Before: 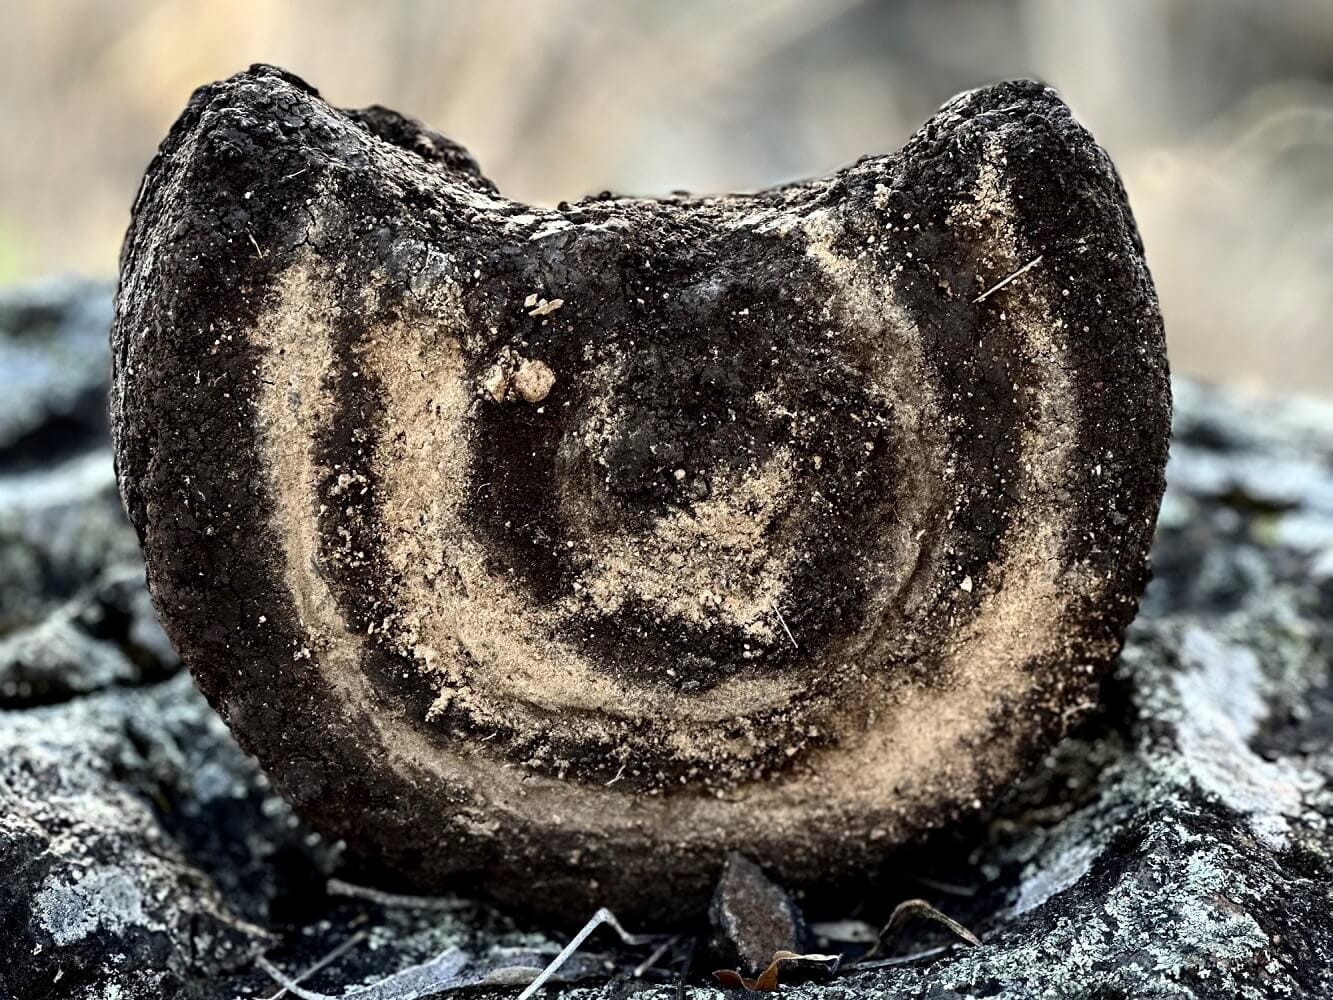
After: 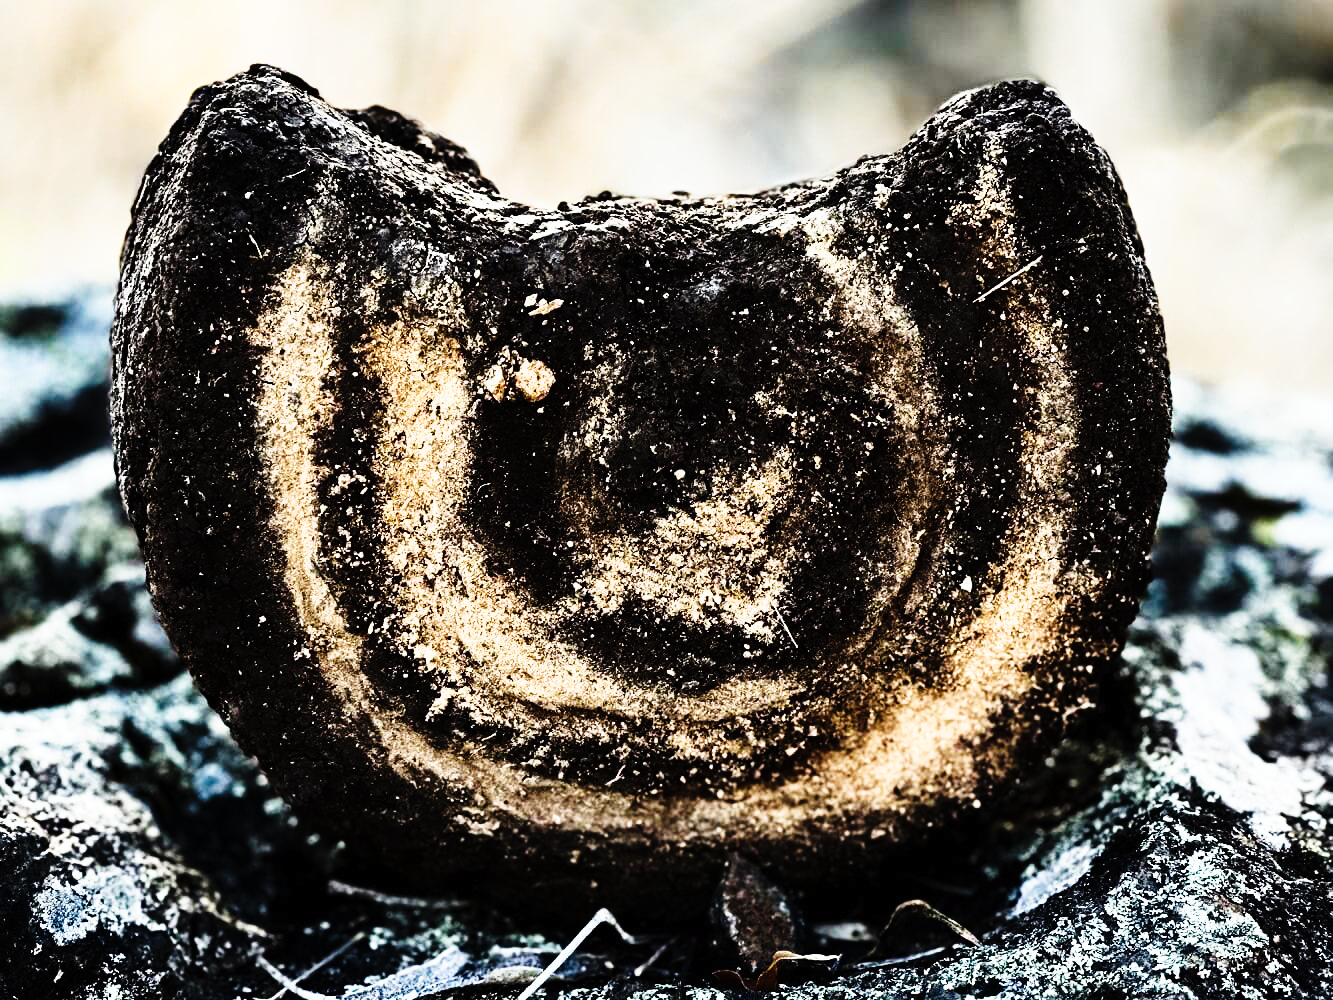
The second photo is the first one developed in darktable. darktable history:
white balance: emerald 1
tone curve: curves: ch0 [(0, 0) (0.003, 0.005) (0.011, 0.008) (0.025, 0.01) (0.044, 0.014) (0.069, 0.017) (0.1, 0.022) (0.136, 0.028) (0.177, 0.037) (0.224, 0.049) (0.277, 0.091) (0.335, 0.168) (0.399, 0.292) (0.468, 0.463) (0.543, 0.637) (0.623, 0.792) (0.709, 0.903) (0.801, 0.963) (0.898, 0.985) (1, 1)], preserve colors none
